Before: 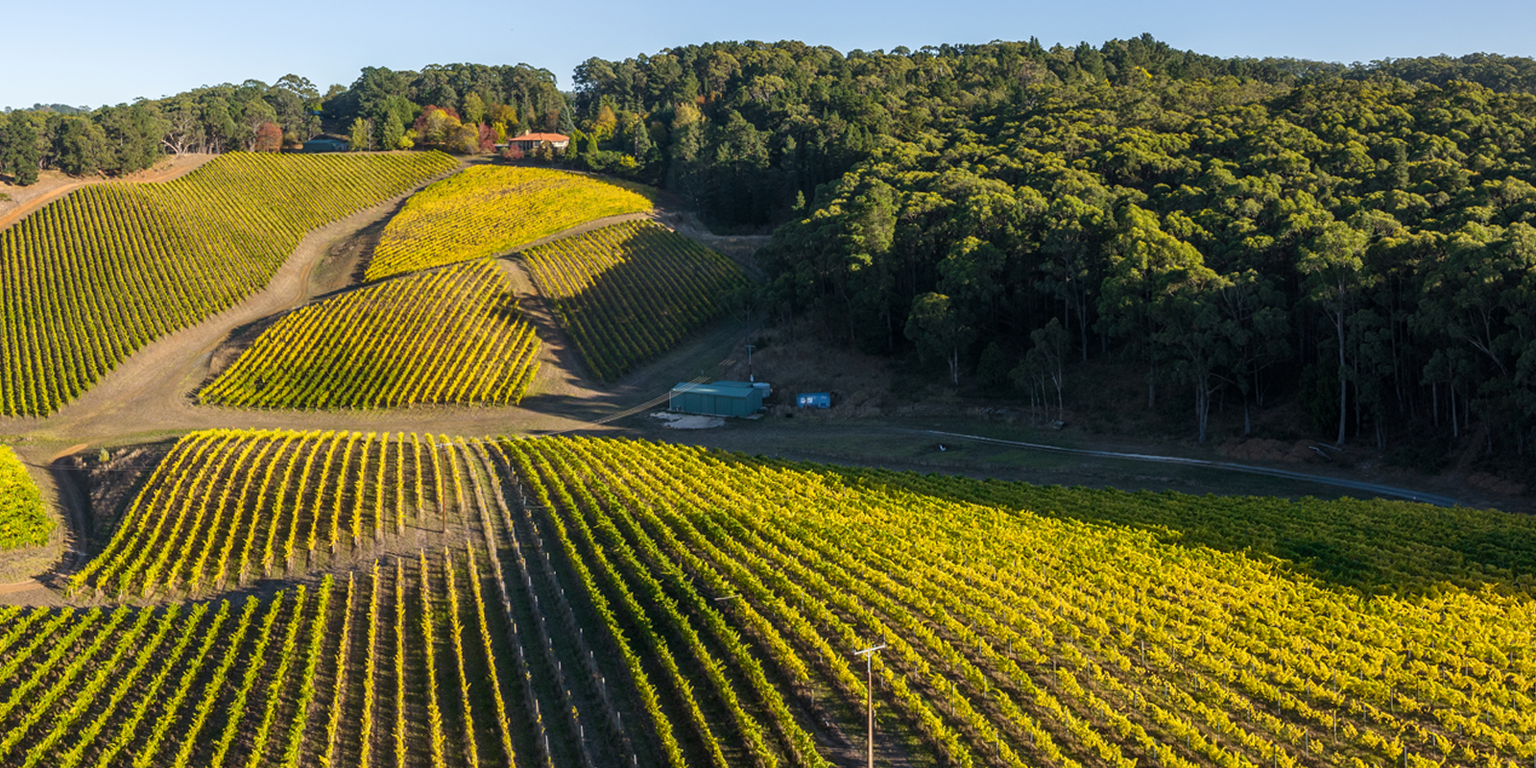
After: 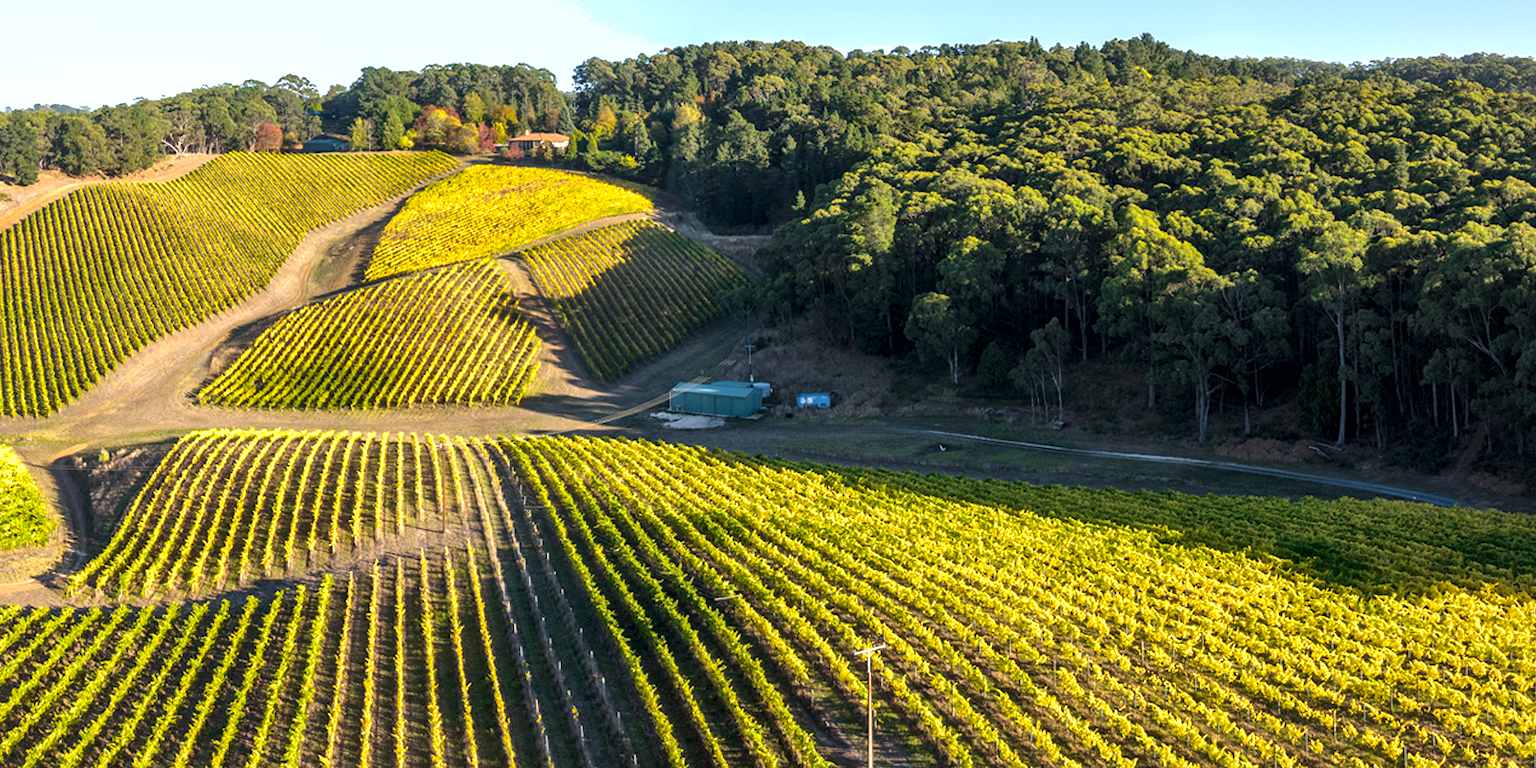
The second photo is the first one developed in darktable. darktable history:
local contrast: mode bilateral grid, contrast 19, coarseness 51, detail 141%, midtone range 0.2
exposure: exposure 0.79 EV, compensate exposure bias true, compensate highlight preservation false
shadows and highlights: shadows -20.41, white point adjustment -2.16, highlights -34.97, highlights color adjustment 89.81%
